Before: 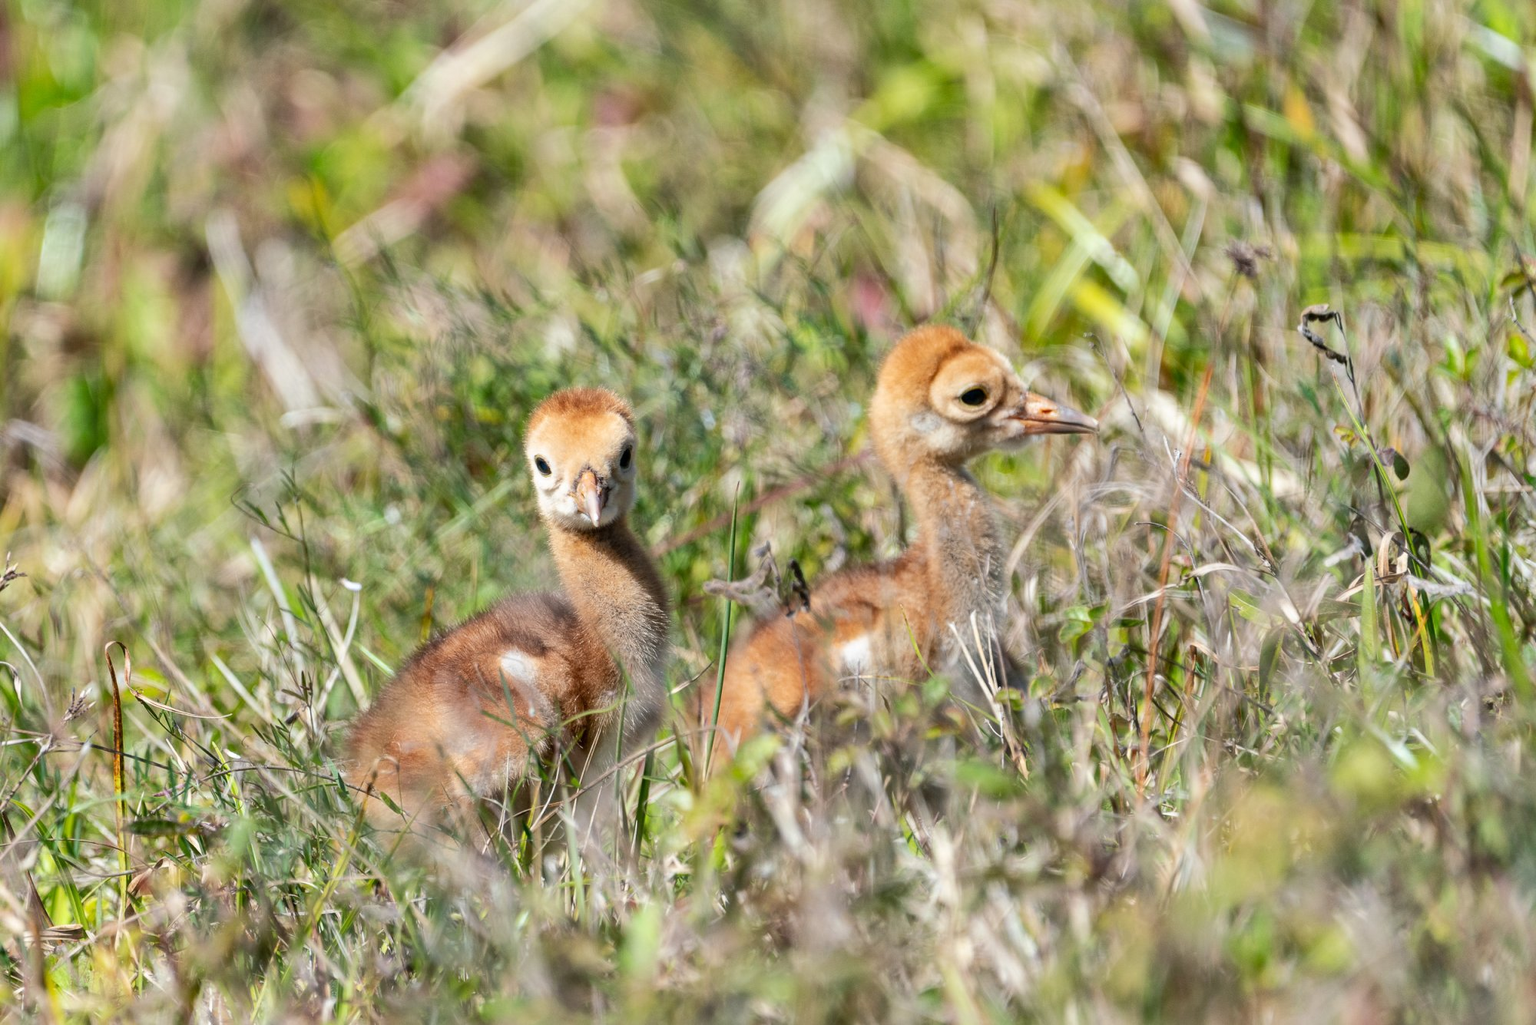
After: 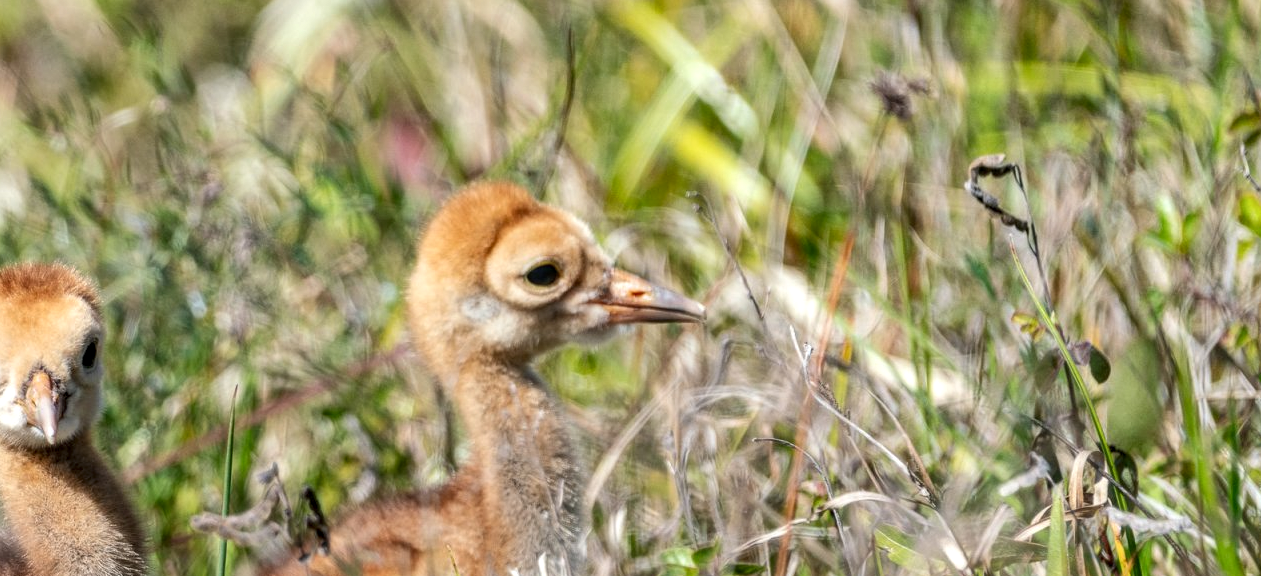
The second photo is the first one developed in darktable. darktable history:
local contrast: detail 130%
crop: left 36.288%, top 18.177%, right 0.629%, bottom 38.664%
